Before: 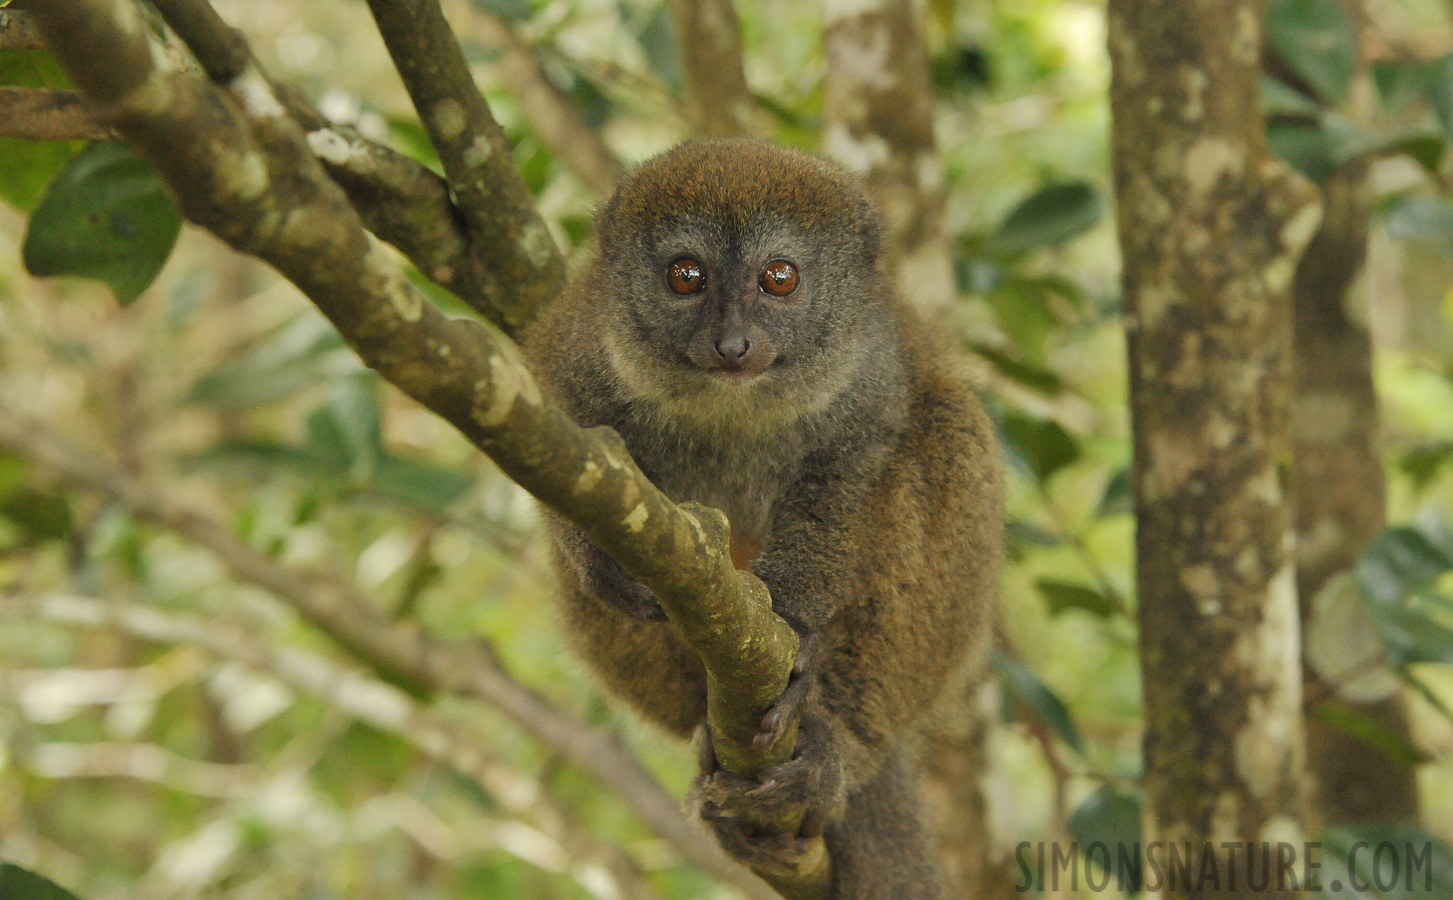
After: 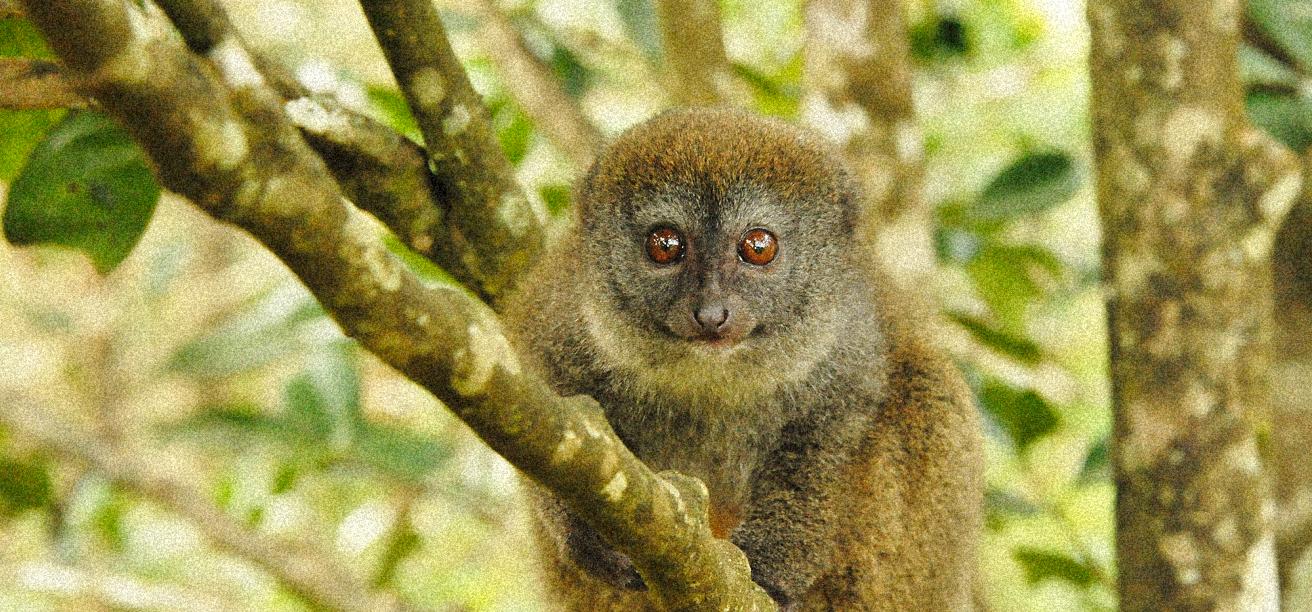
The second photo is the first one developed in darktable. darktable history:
crop: left 1.509%, top 3.452%, right 7.696%, bottom 28.452%
shadows and highlights: shadows -30, highlights 30
base curve: curves: ch0 [(0, 0) (0.028, 0.03) (0.121, 0.232) (0.46, 0.748) (0.859, 0.968) (1, 1)], preserve colors none
grain: coarseness 46.9 ISO, strength 50.21%, mid-tones bias 0%
